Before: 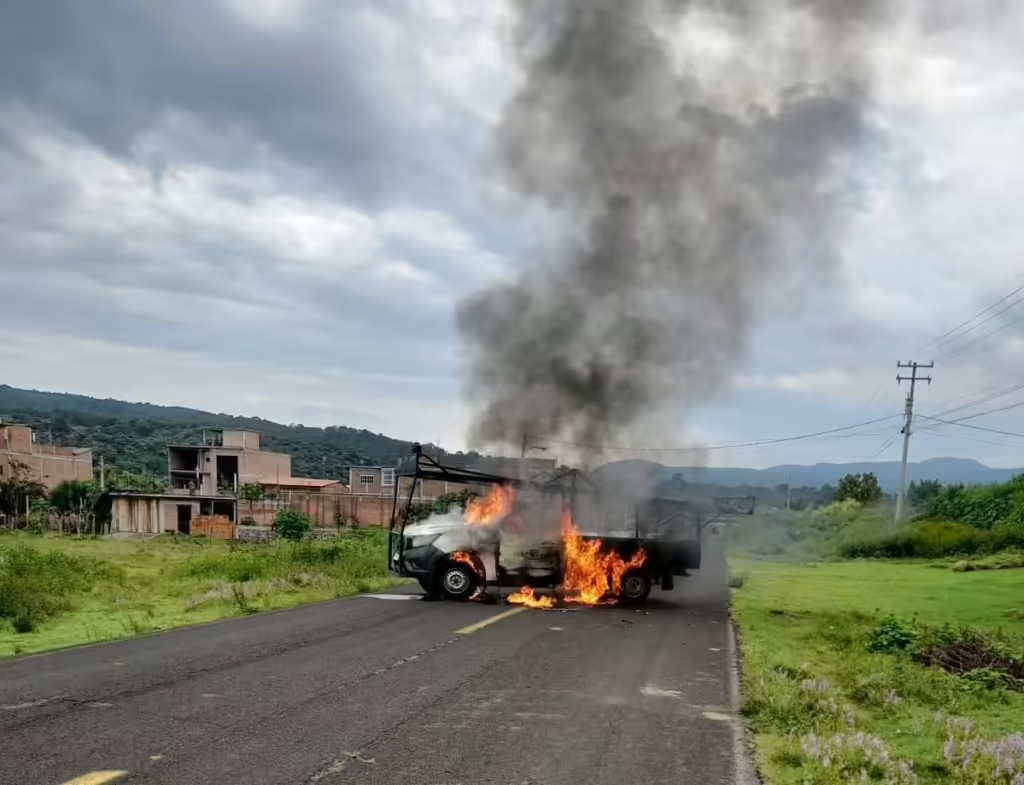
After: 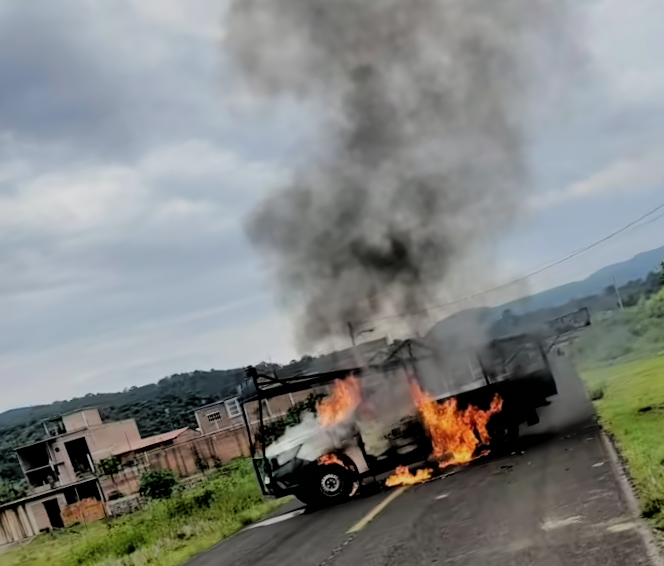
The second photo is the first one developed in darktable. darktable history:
exposure: exposure -0.021 EV, compensate exposure bias true, compensate highlight preservation false
crop and rotate: angle 18.95°, left 6.934%, right 4.17%, bottom 1.107%
filmic rgb: black relative exposure -4.4 EV, white relative exposure 5.02 EV, hardness 2.22, latitude 40.7%, contrast 1.155, highlights saturation mix 11.25%, shadows ↔ highlights balance 0.976%
